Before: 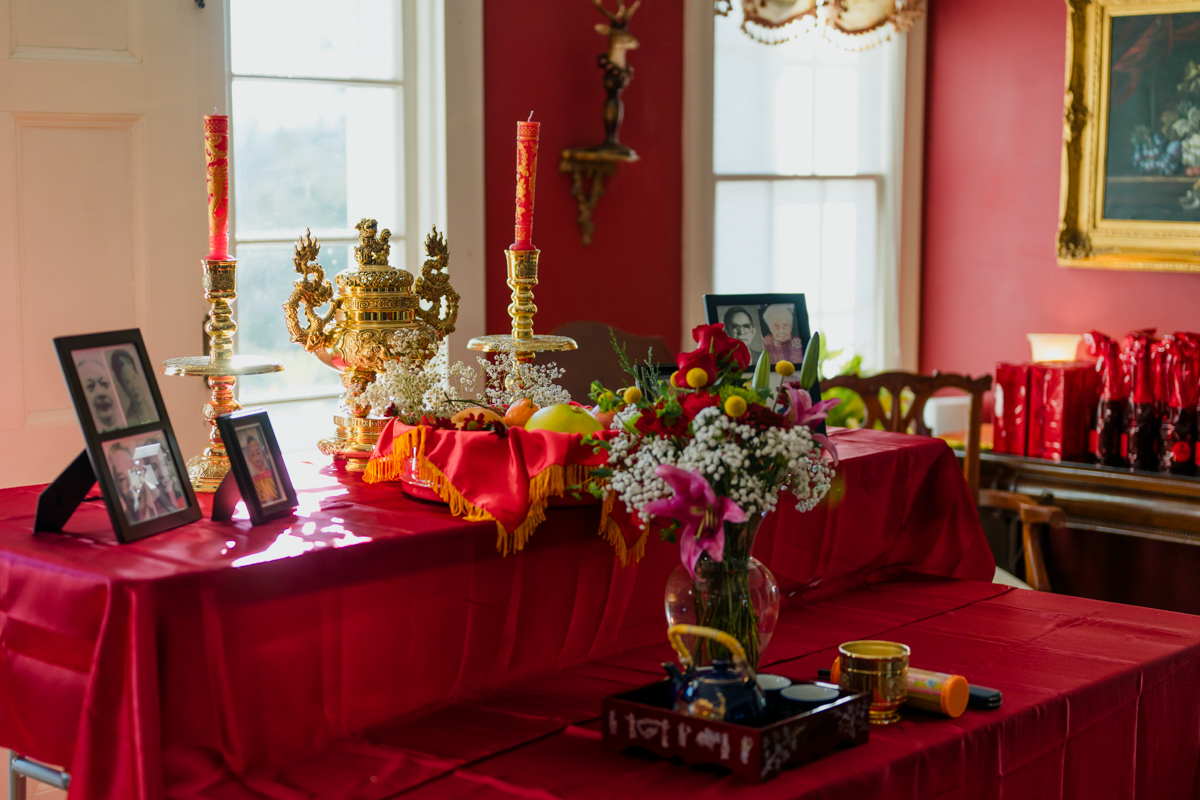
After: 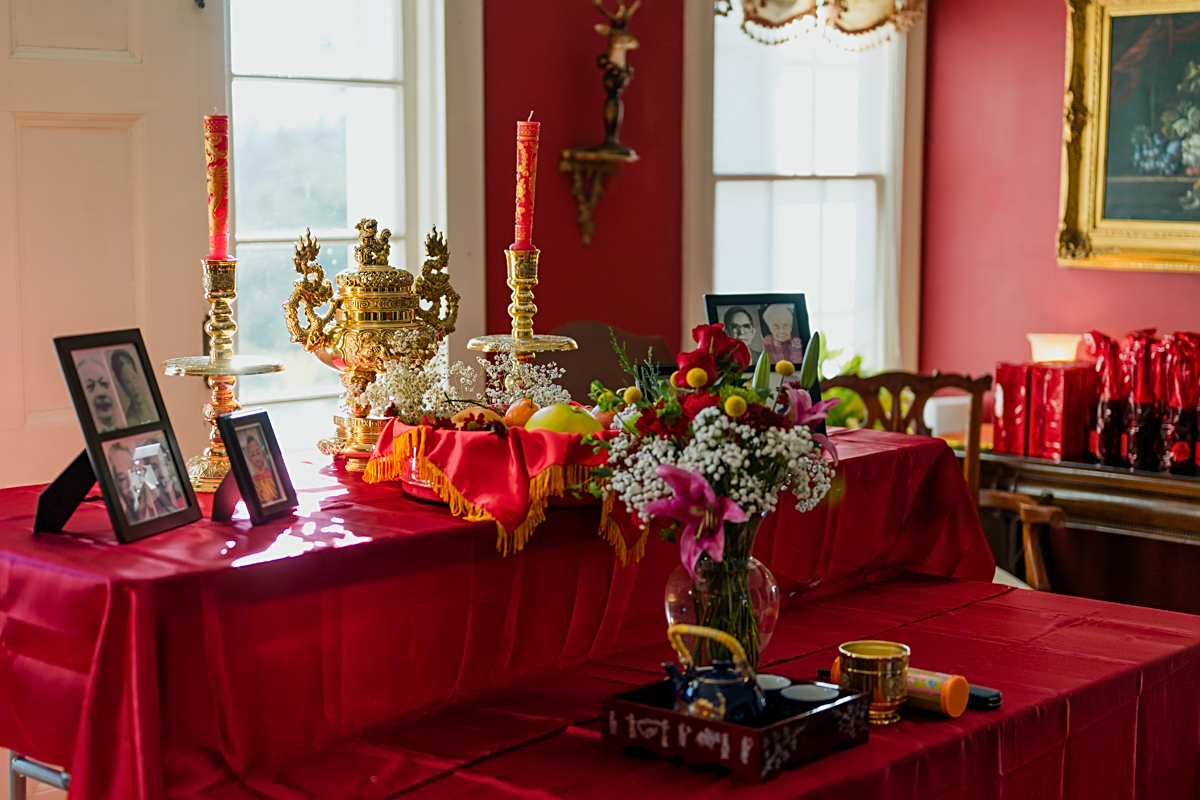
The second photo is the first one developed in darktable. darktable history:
sharpen: radius 2.217, amount 0.381, threshold 0.205
